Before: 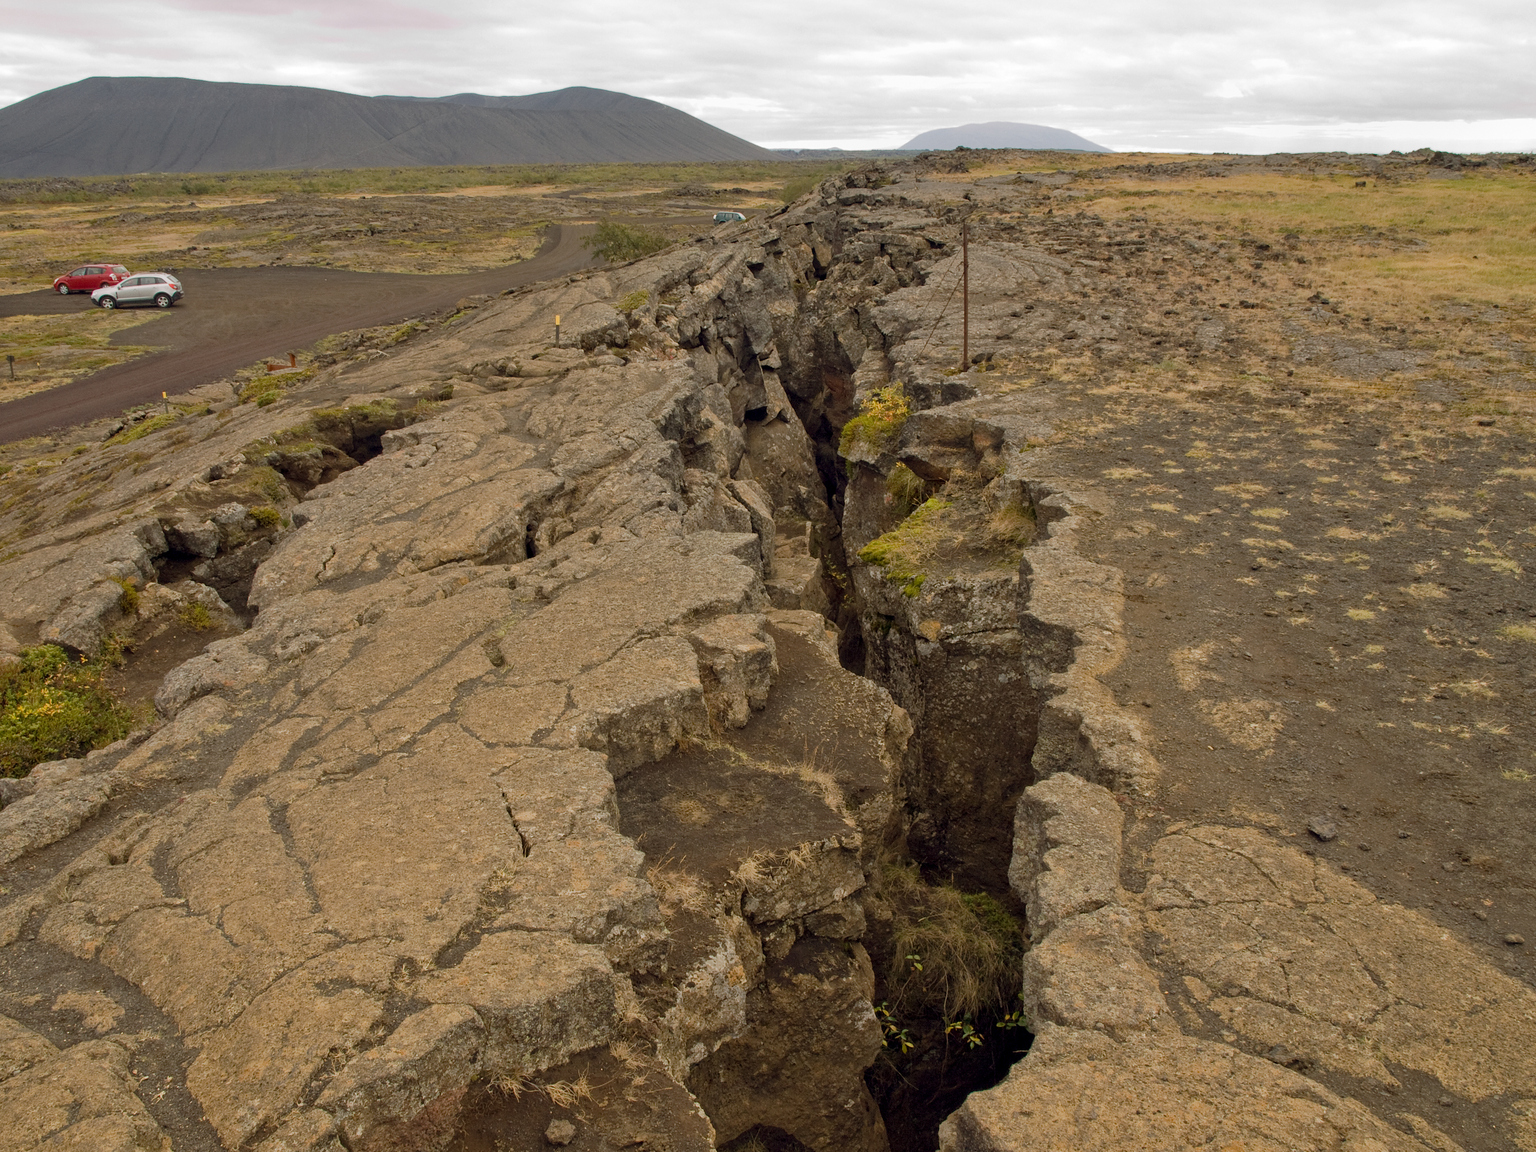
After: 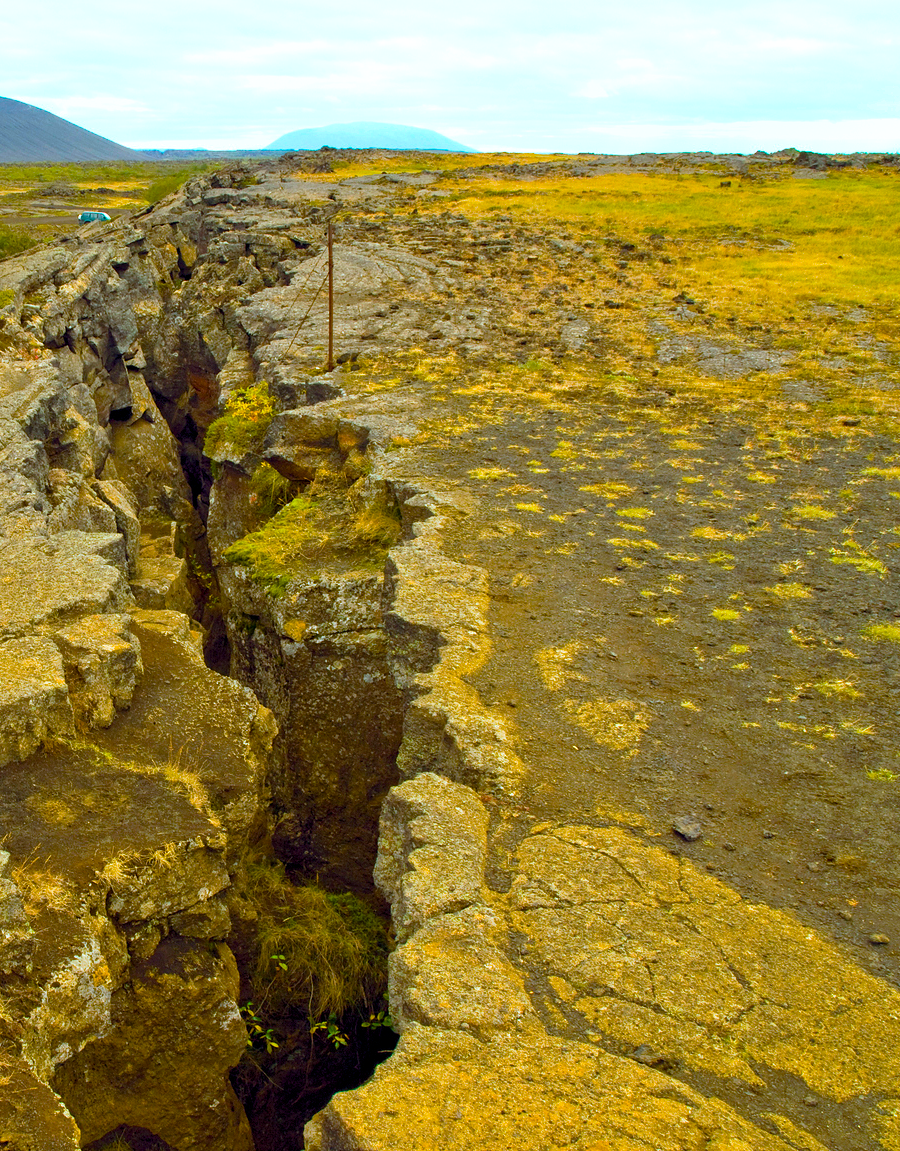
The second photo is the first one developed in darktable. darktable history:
color calibration: illuminant F (fluorescent), F source F9 (Cool White Deluxe 4150 K) – high CRI, x 0.374, y 0.373, temperature 4158.34 K
crop: left 41.402%
color balance rgb: linear chroma grading › global chroma 20%, perceptual saturation grading › global saturation 65%, perceptual saturation grading › highlights 50%, perceptual saturation grading › shadows 30%, perceptual brilliance grading › global brilliance 12%, perceptual brilliance grading › highlights 15%, global vibrance 20%
base curve: curves: ch0 [(0, 0) (0.472, 0.508) (1, 1)]
